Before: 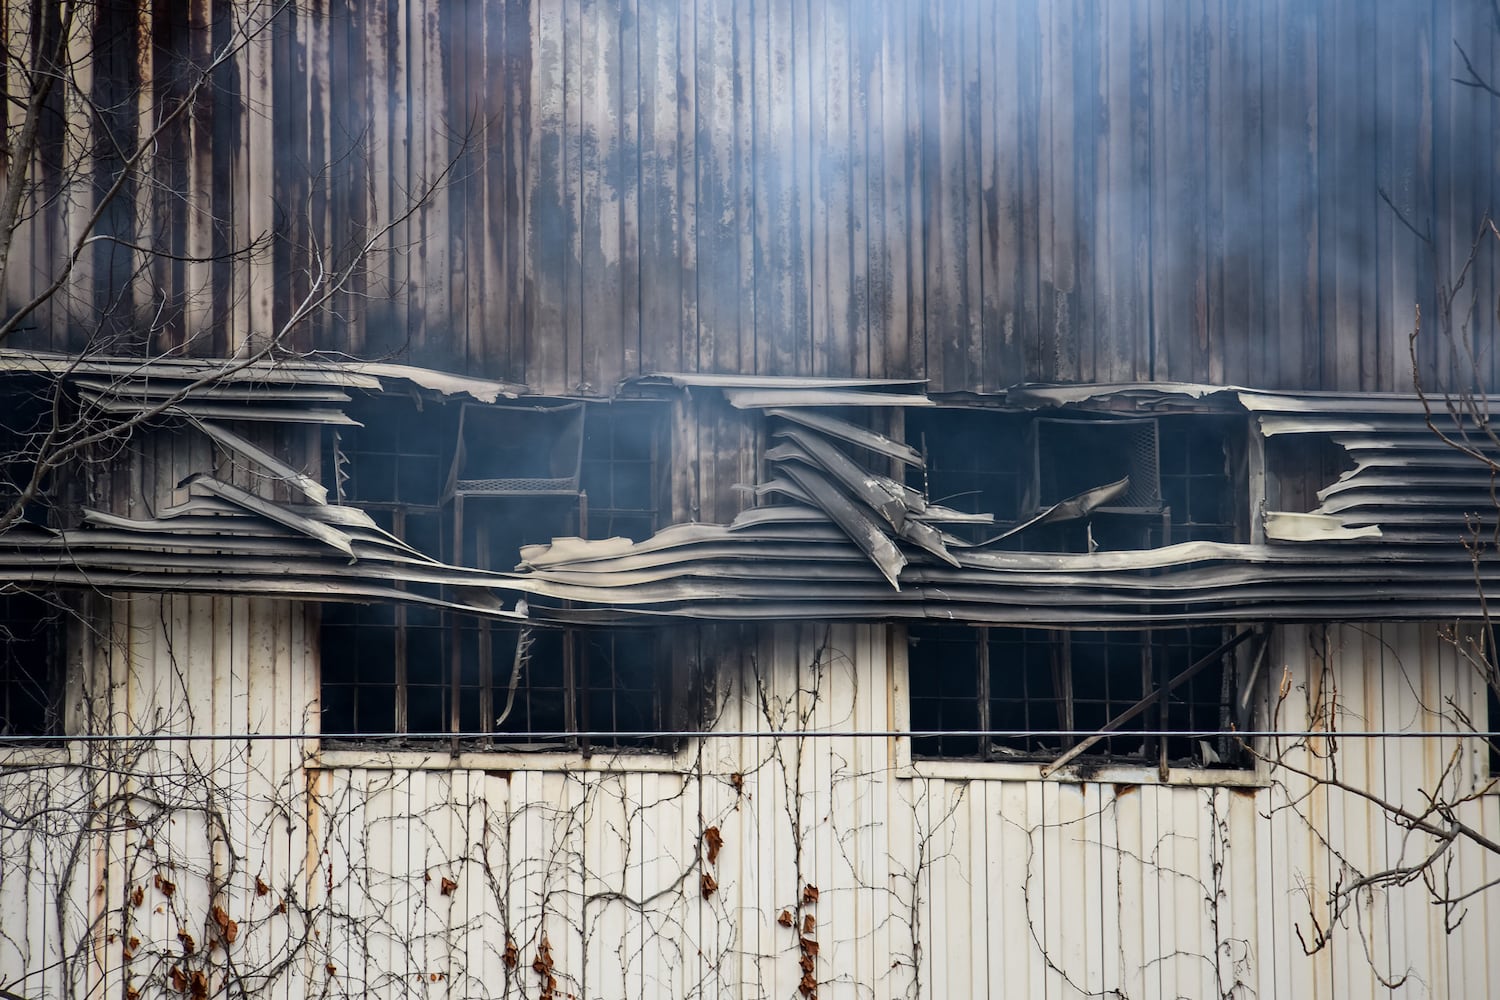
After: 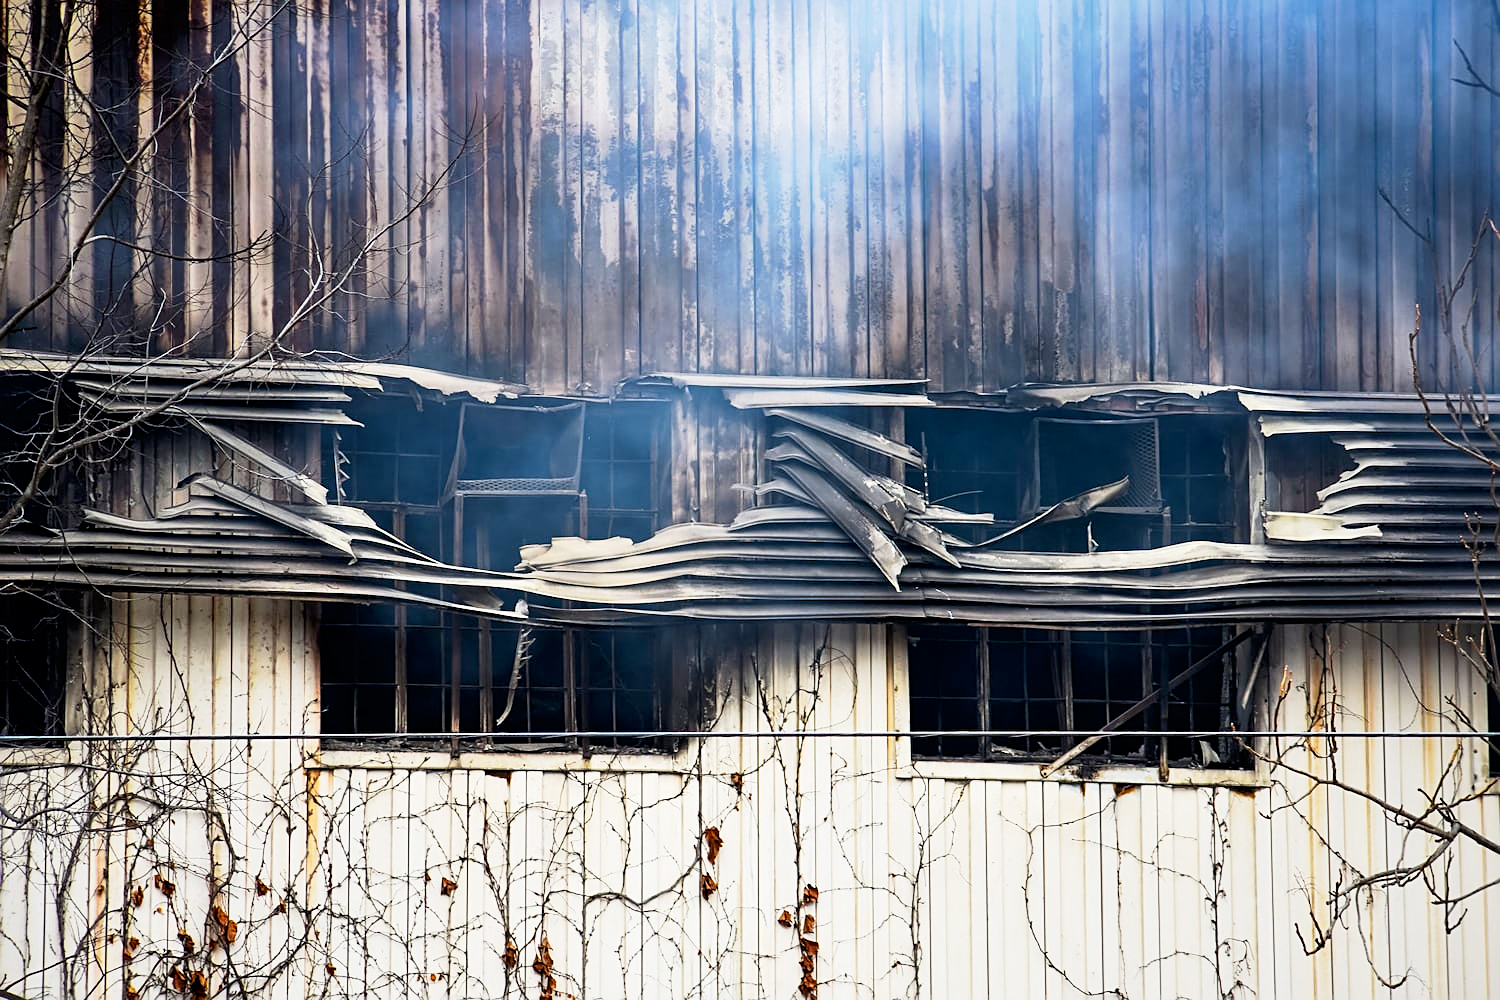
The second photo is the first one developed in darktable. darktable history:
sharpen: on, module defaults
base curve: curves: ch0 [(0, 0) (0.005, 0.002) (0.193, 0.295) (0.399, 0.664) (0.75, 0.928) (1, 1)], preserve colors none
color balance rgb: perceptual saturation grading › global saturation 29.933%
tone equalizer: -8 EV -0.575 EV, edges refinement/feathering 500, mask exposure compensation -1.57 EV, preserve details no
